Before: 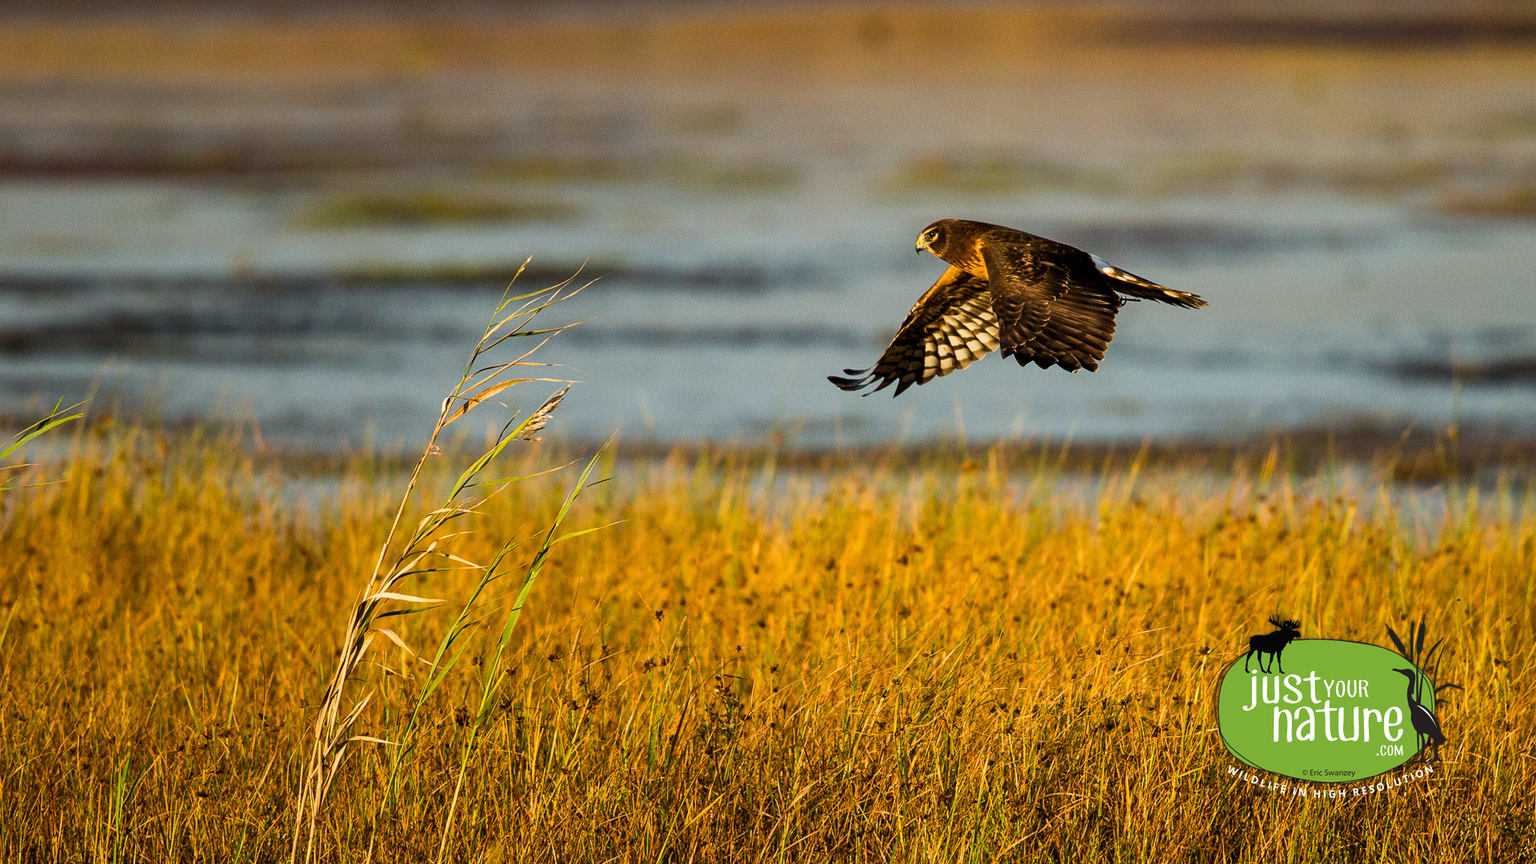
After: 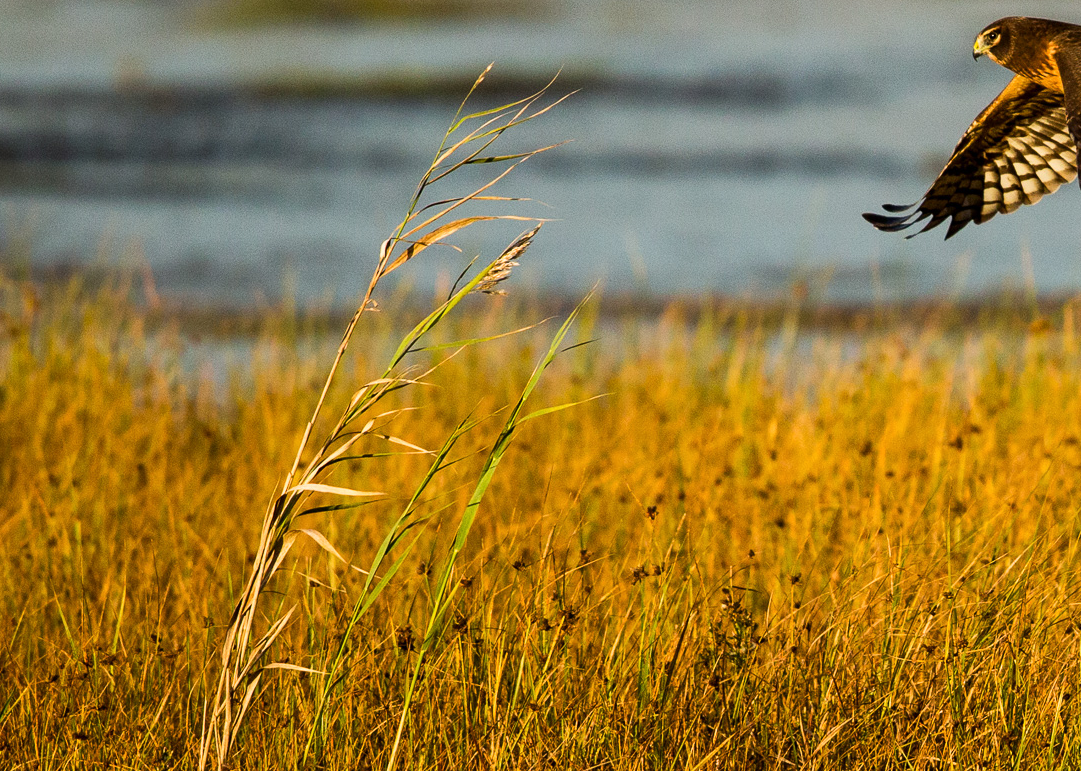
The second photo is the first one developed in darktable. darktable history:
contrast brightness saturation: contrast 0.05
crop: left 8.966%, top 23.852%, right 34.699%, bottom 4.703%
